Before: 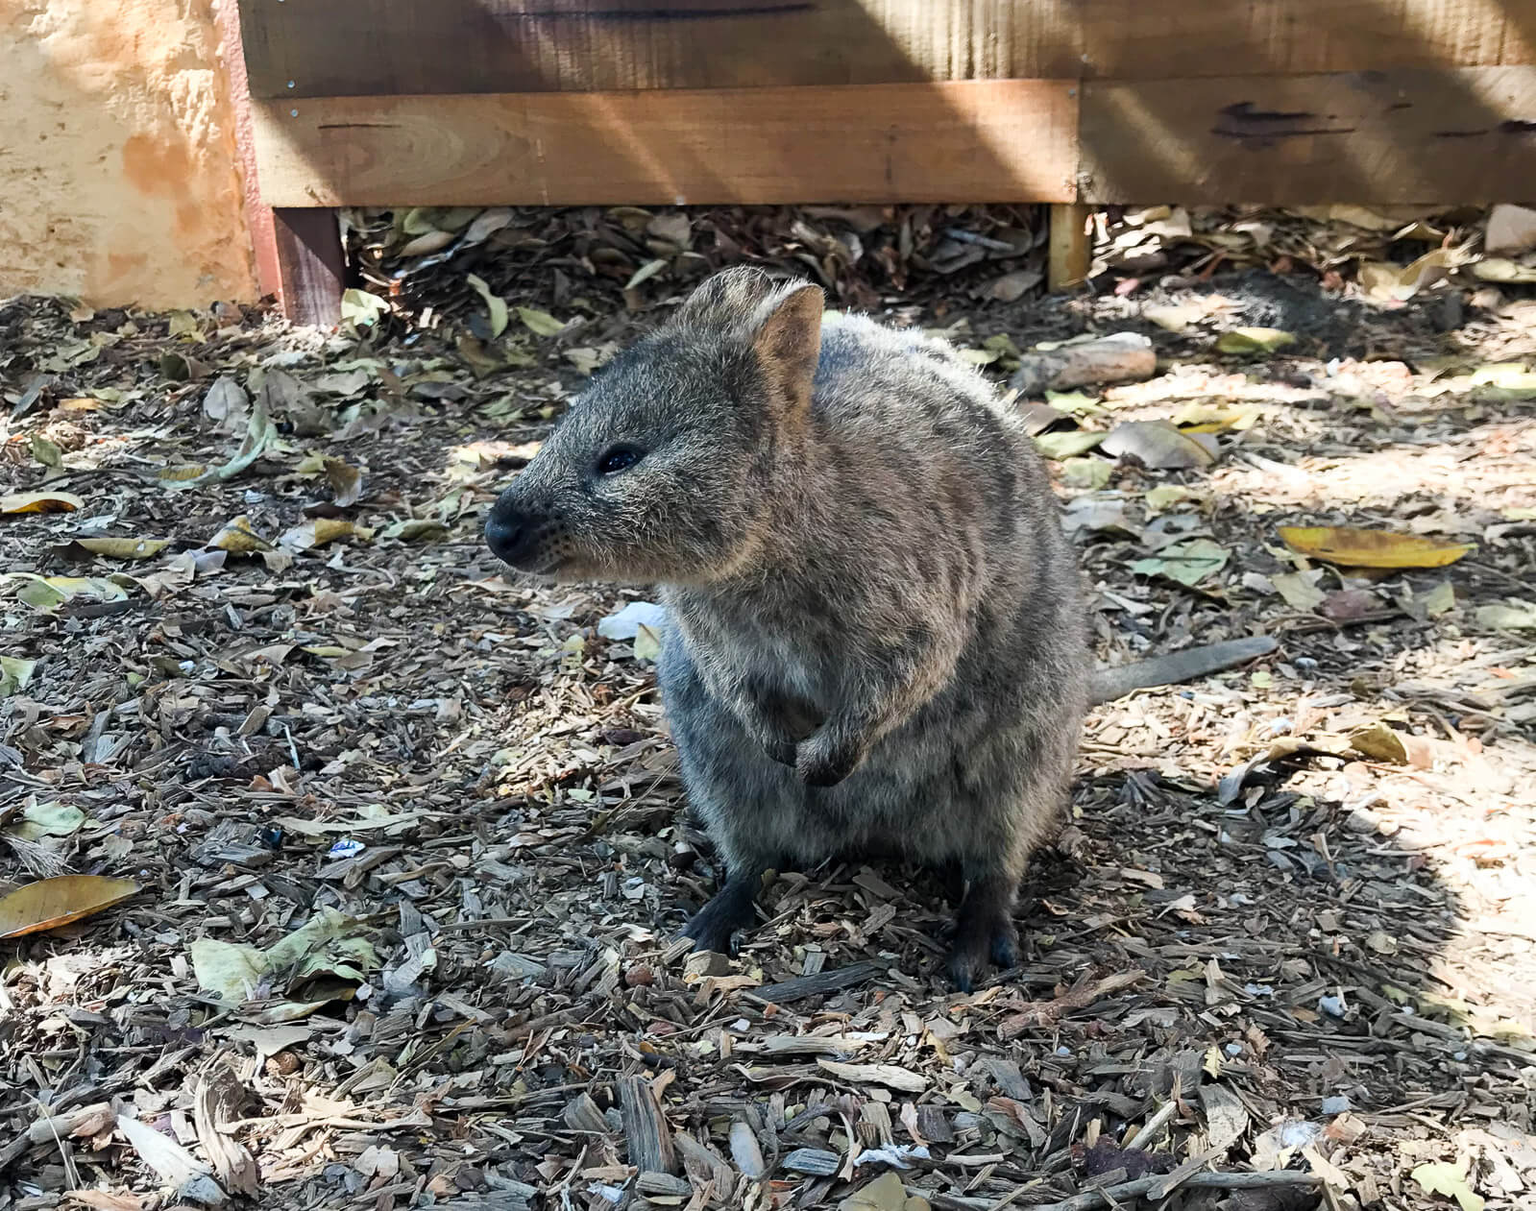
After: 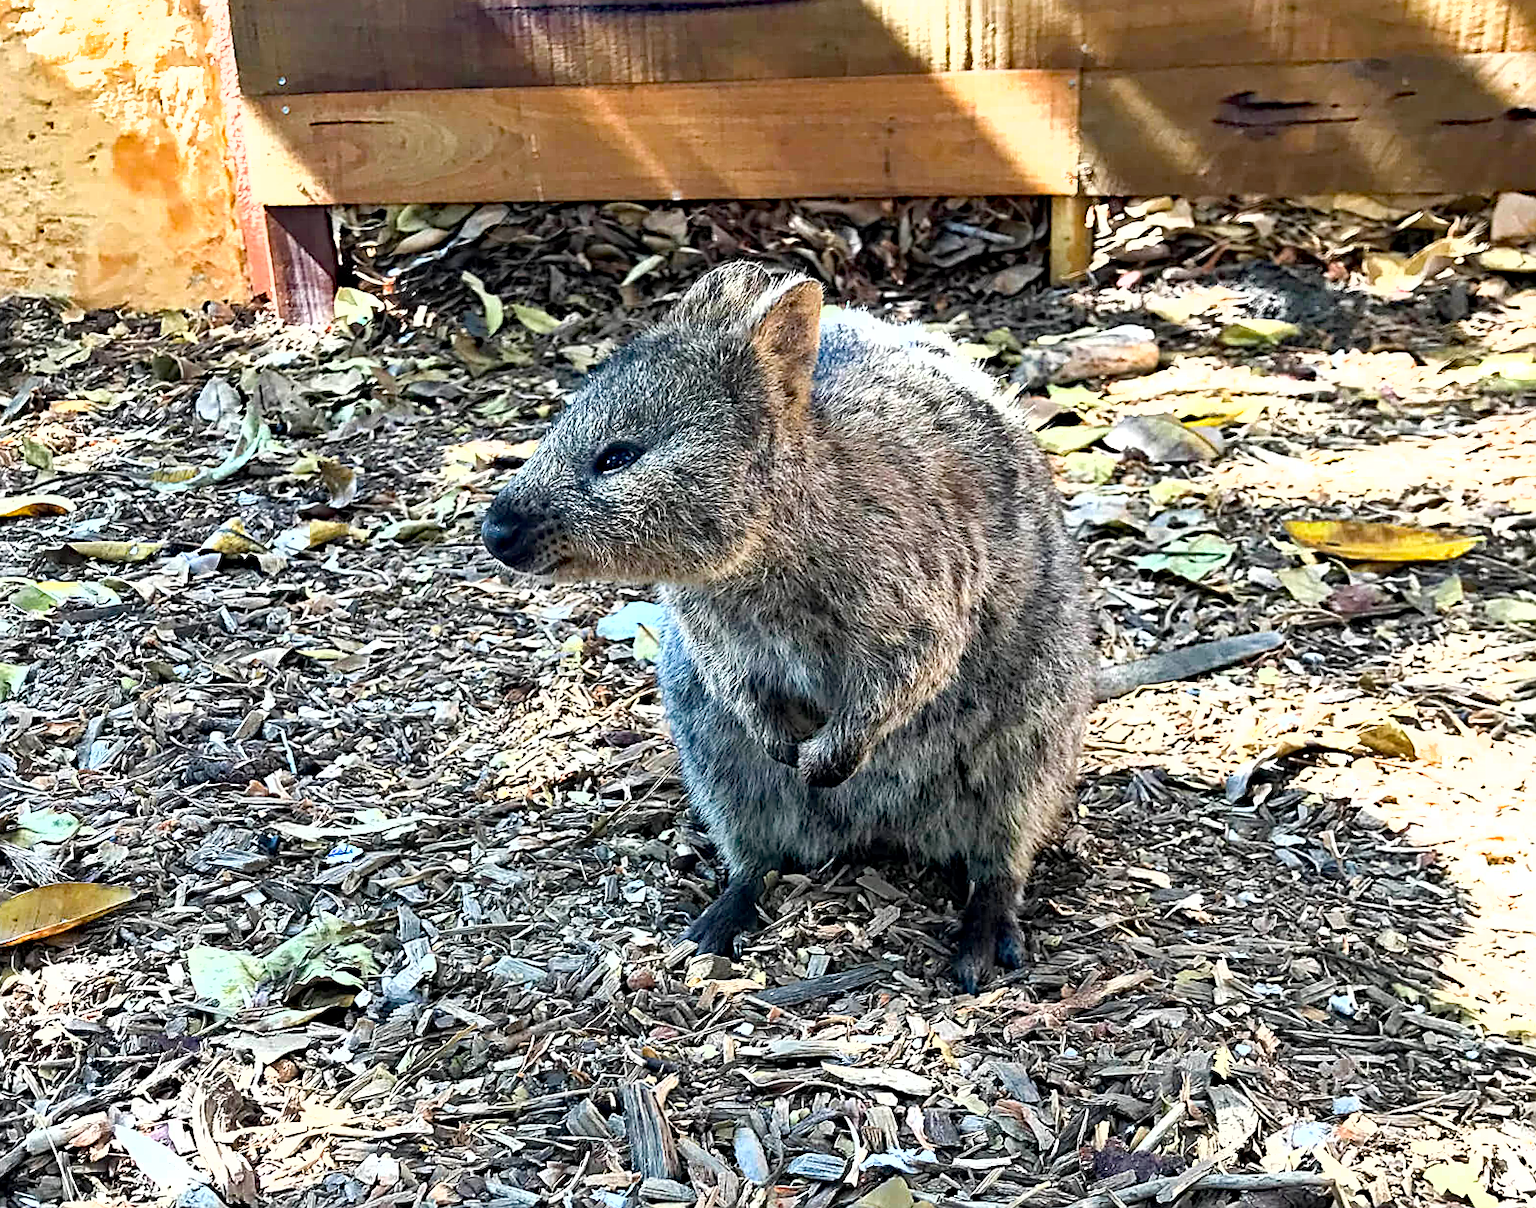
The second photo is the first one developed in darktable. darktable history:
haze removal: strength 0.5, distance 0.43, compatibility mode true, adaptive false
rotate and perspective: rotation -0.45°, automatic cropping original format, crop left 0.008, crop right 0.992, crop top 0.012, crop bottom 0.988
sharpen: on, module defaults
shadows and highlights: low approximation 0.01, soften with gaussian
exposure: black level correction 0.001, exposure 1 EV, compensate highlight preservation false
